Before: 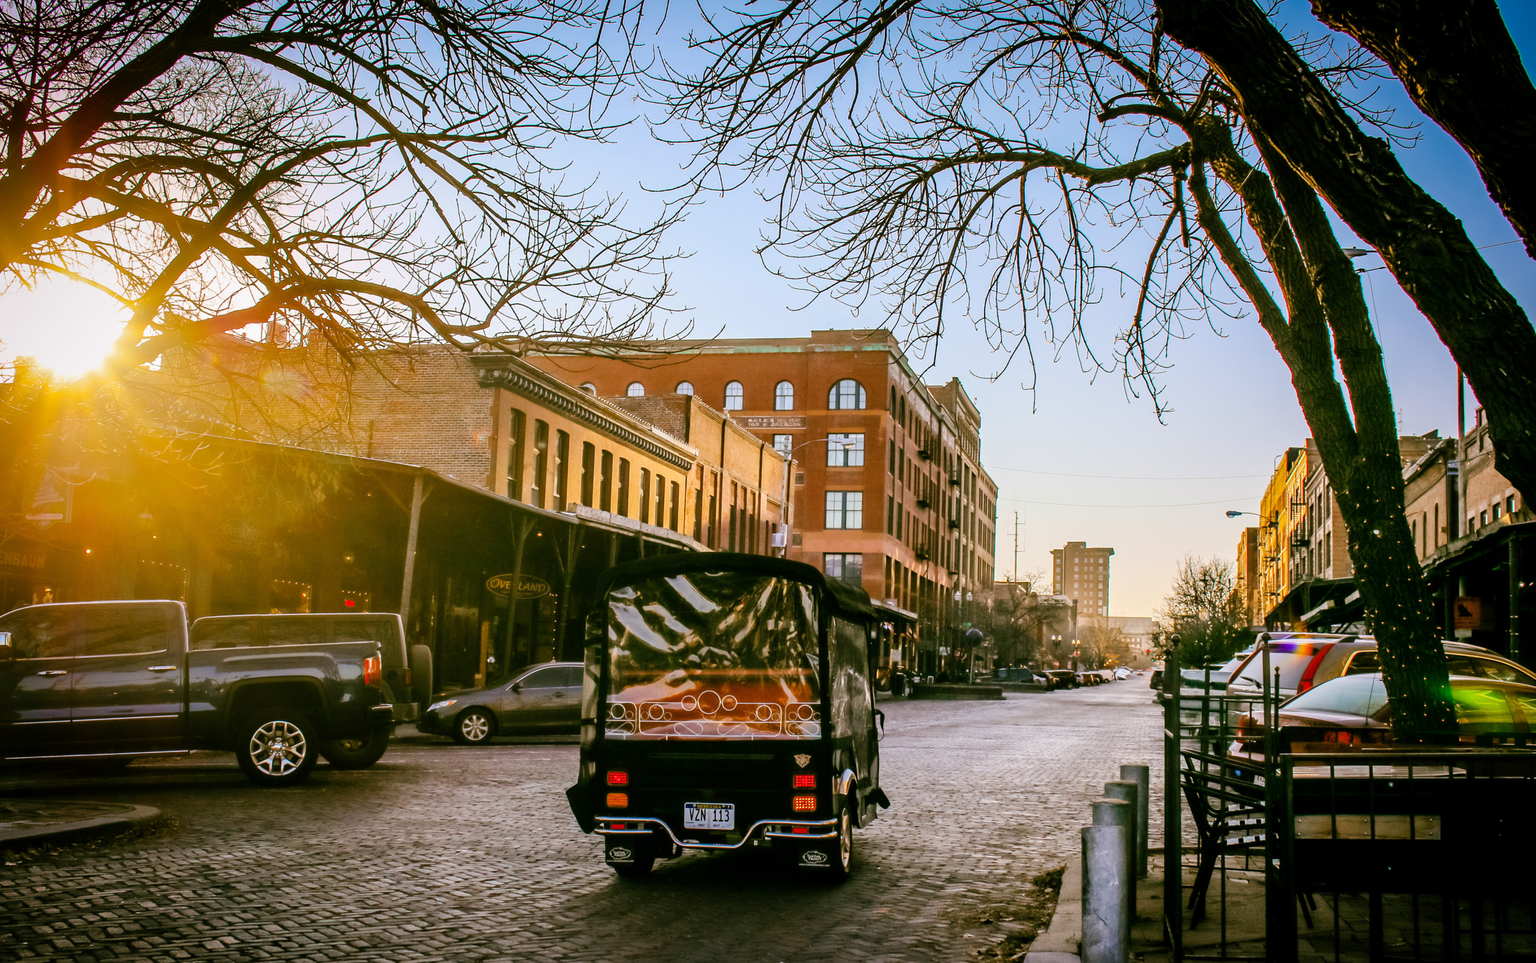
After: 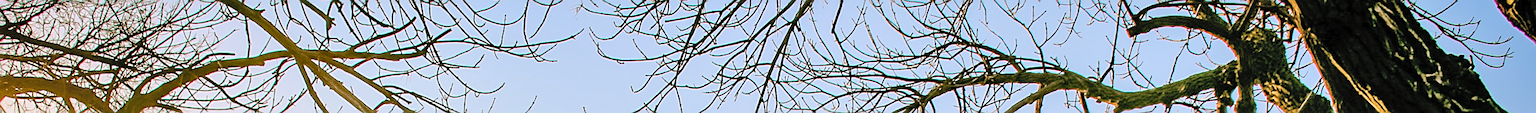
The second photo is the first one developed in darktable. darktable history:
tone curve: curves: ch0 [(0, 0) (0.003, 0.011) (0.011, 0.012) (0.025, 0.013) (0.044, 0.023) (0.069, 0.04) (0.1, 0.06) (0.136, 0.094) (0.177, 0.145) (0.224, 0.213) (0.277, 0.301) (0.335, 0.389) (0.399, 0.473) (0.468, 0.554) (0.543, 0.627) (0.623, 0.694) (0.709, 0.763) (0.801, 0.83) (0.898, 0.906) (1, 1)], preserve colors none
tone equalizer: on, module defaults
white balance: emerald 1
shadows and highlights: soften with gaussian
contrast brightness saturation: brightness 0.28
crop and rotate: left 9.644%, top 9.491%, right 6.021%, bottom 80.509%
exposure: exposure -0.157 EV, compensate highlight preservation false
sharpen: on, module defaults
